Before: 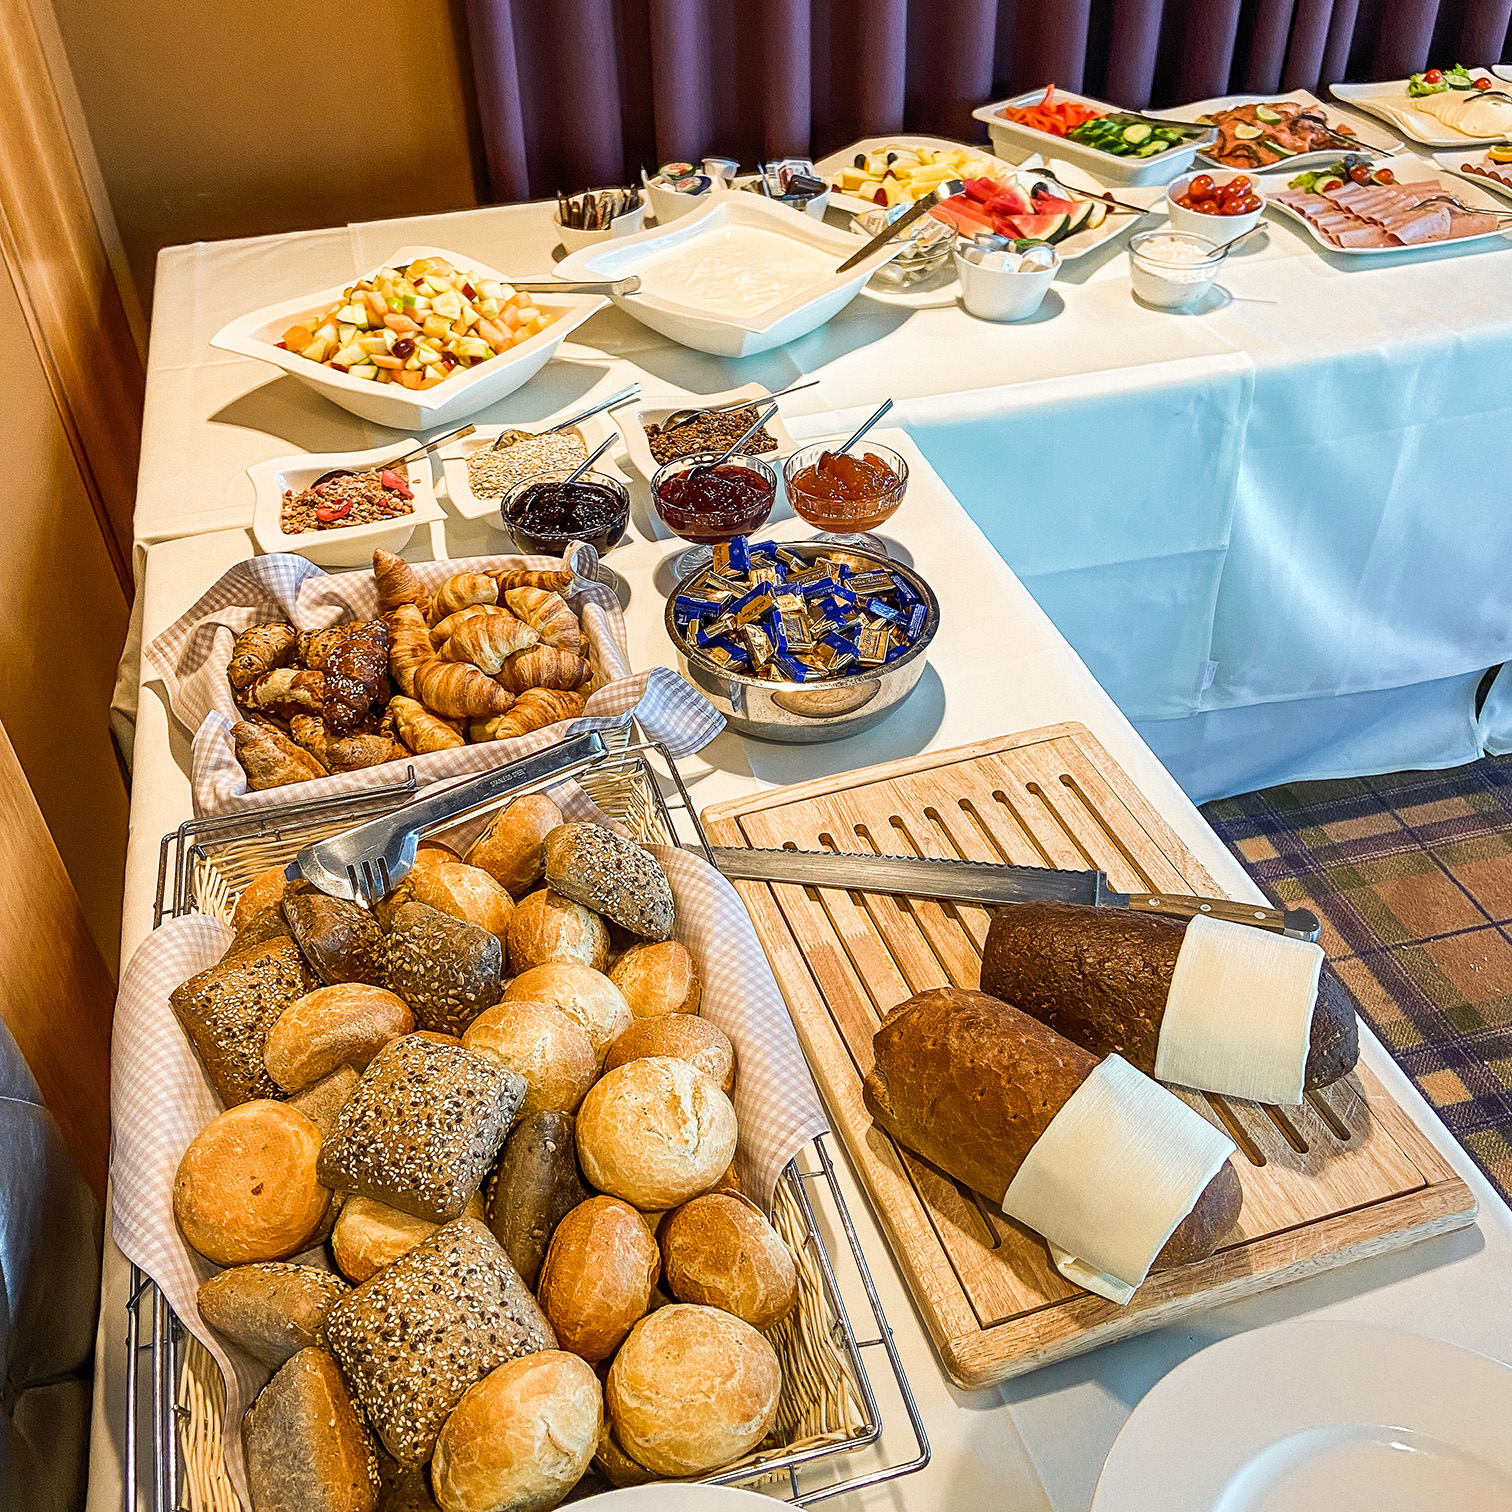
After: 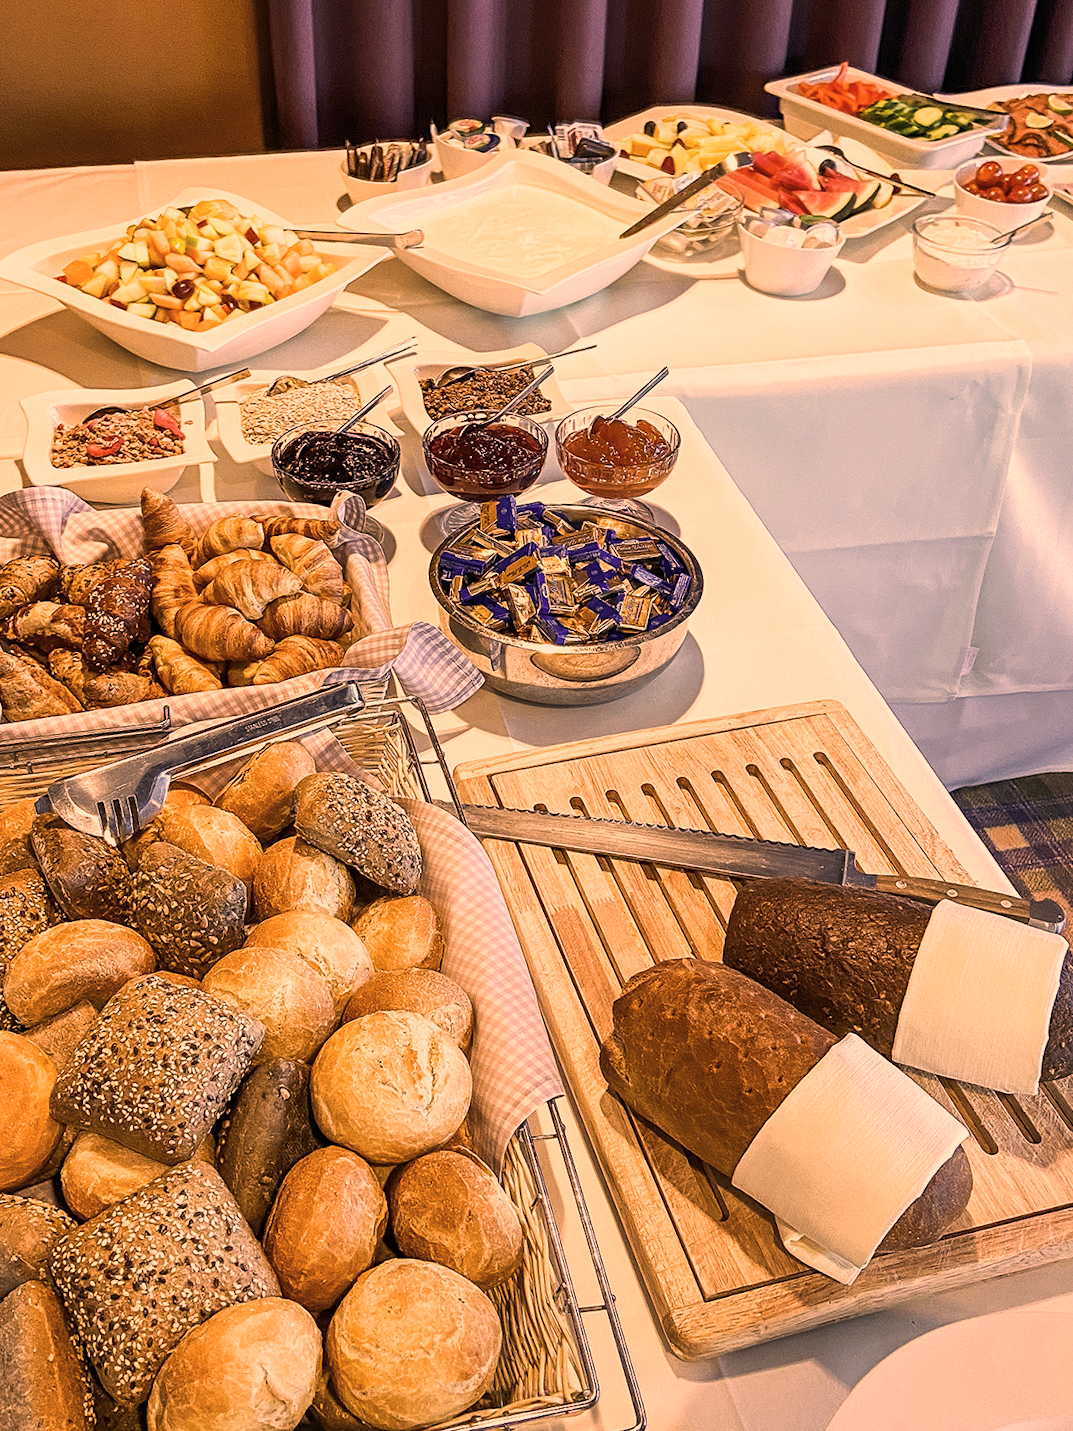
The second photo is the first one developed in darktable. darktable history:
color correction: highlights a* 40, highlights b* 40, saturation 0.69
crop and rotate: angle -3.27°, left 14.277%, top 0.028%, right 10.766%, bottom 0.028%
